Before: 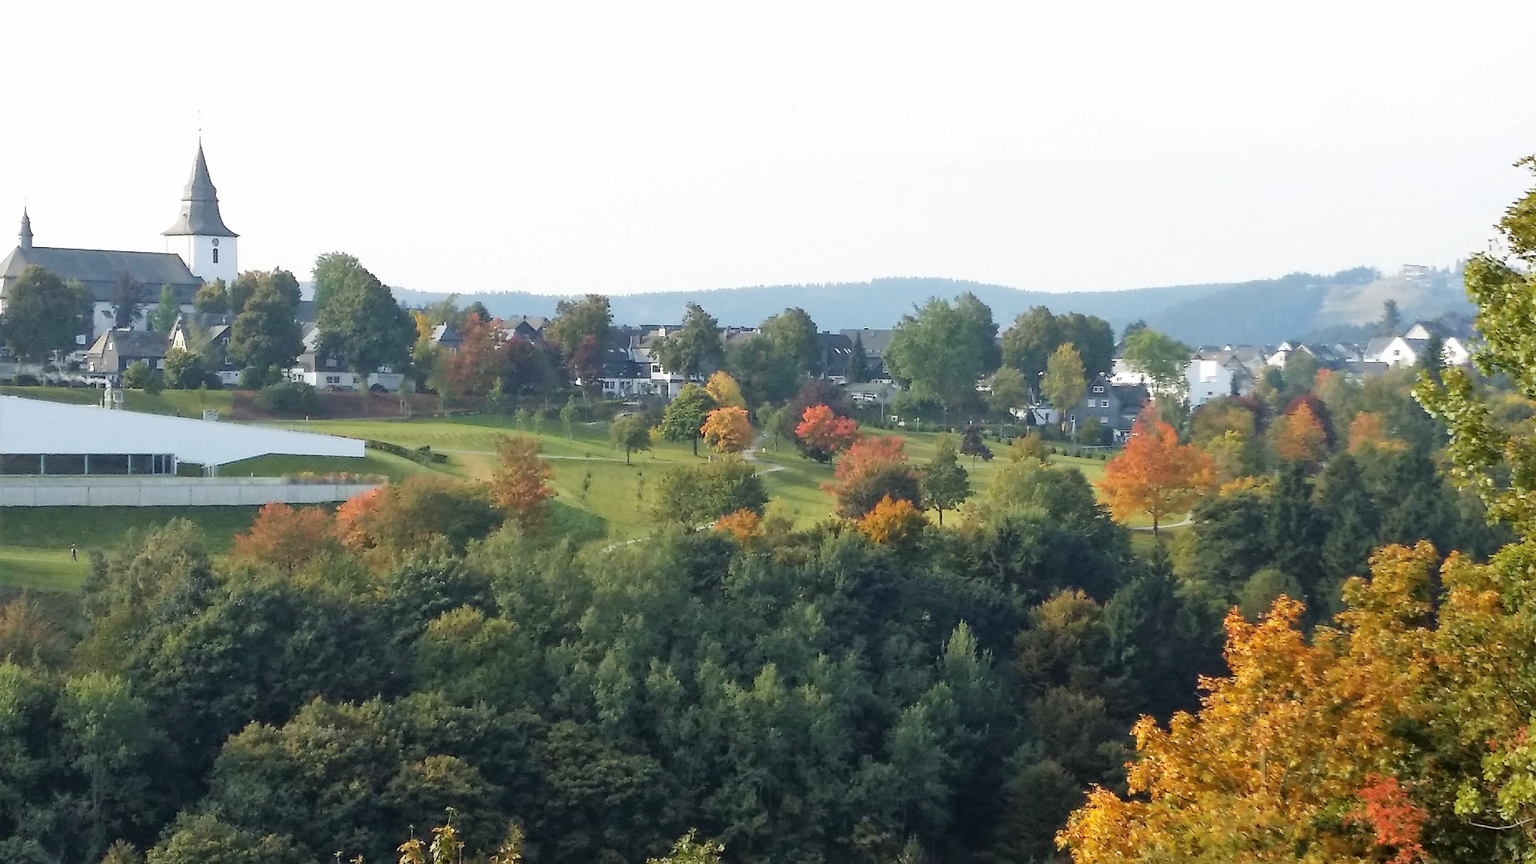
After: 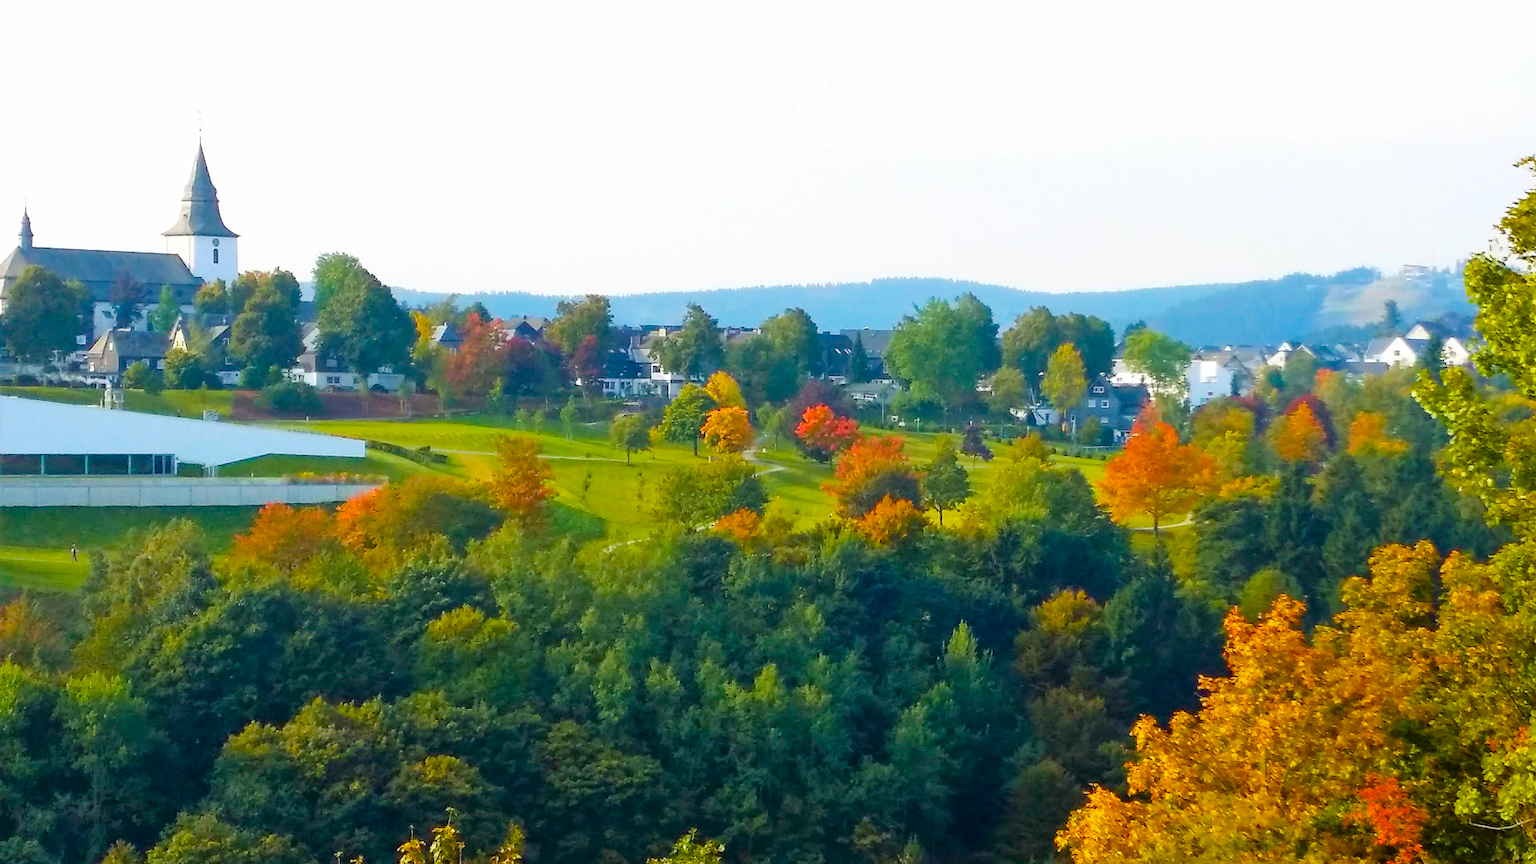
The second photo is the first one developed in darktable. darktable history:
color balance rgb: perceptual saturation grading › global saturation 30.13%, global vibrance 20%
velvia: strength 51.12%, mid-tones bias 0.514
